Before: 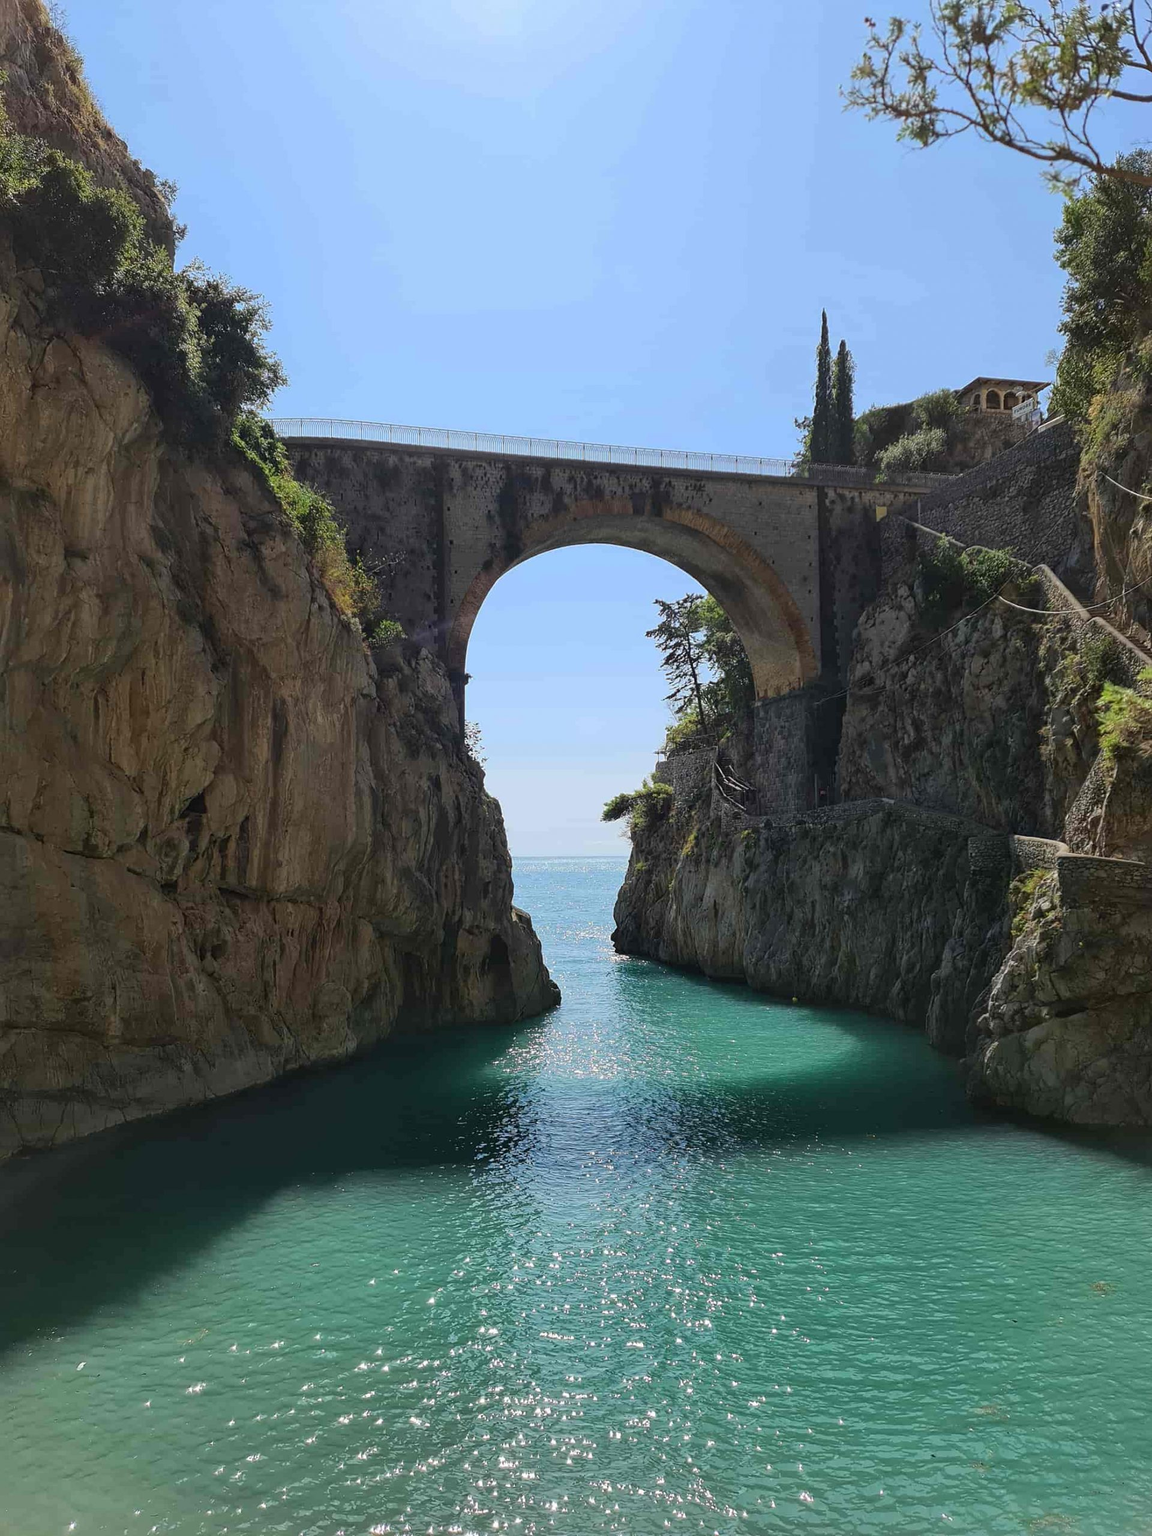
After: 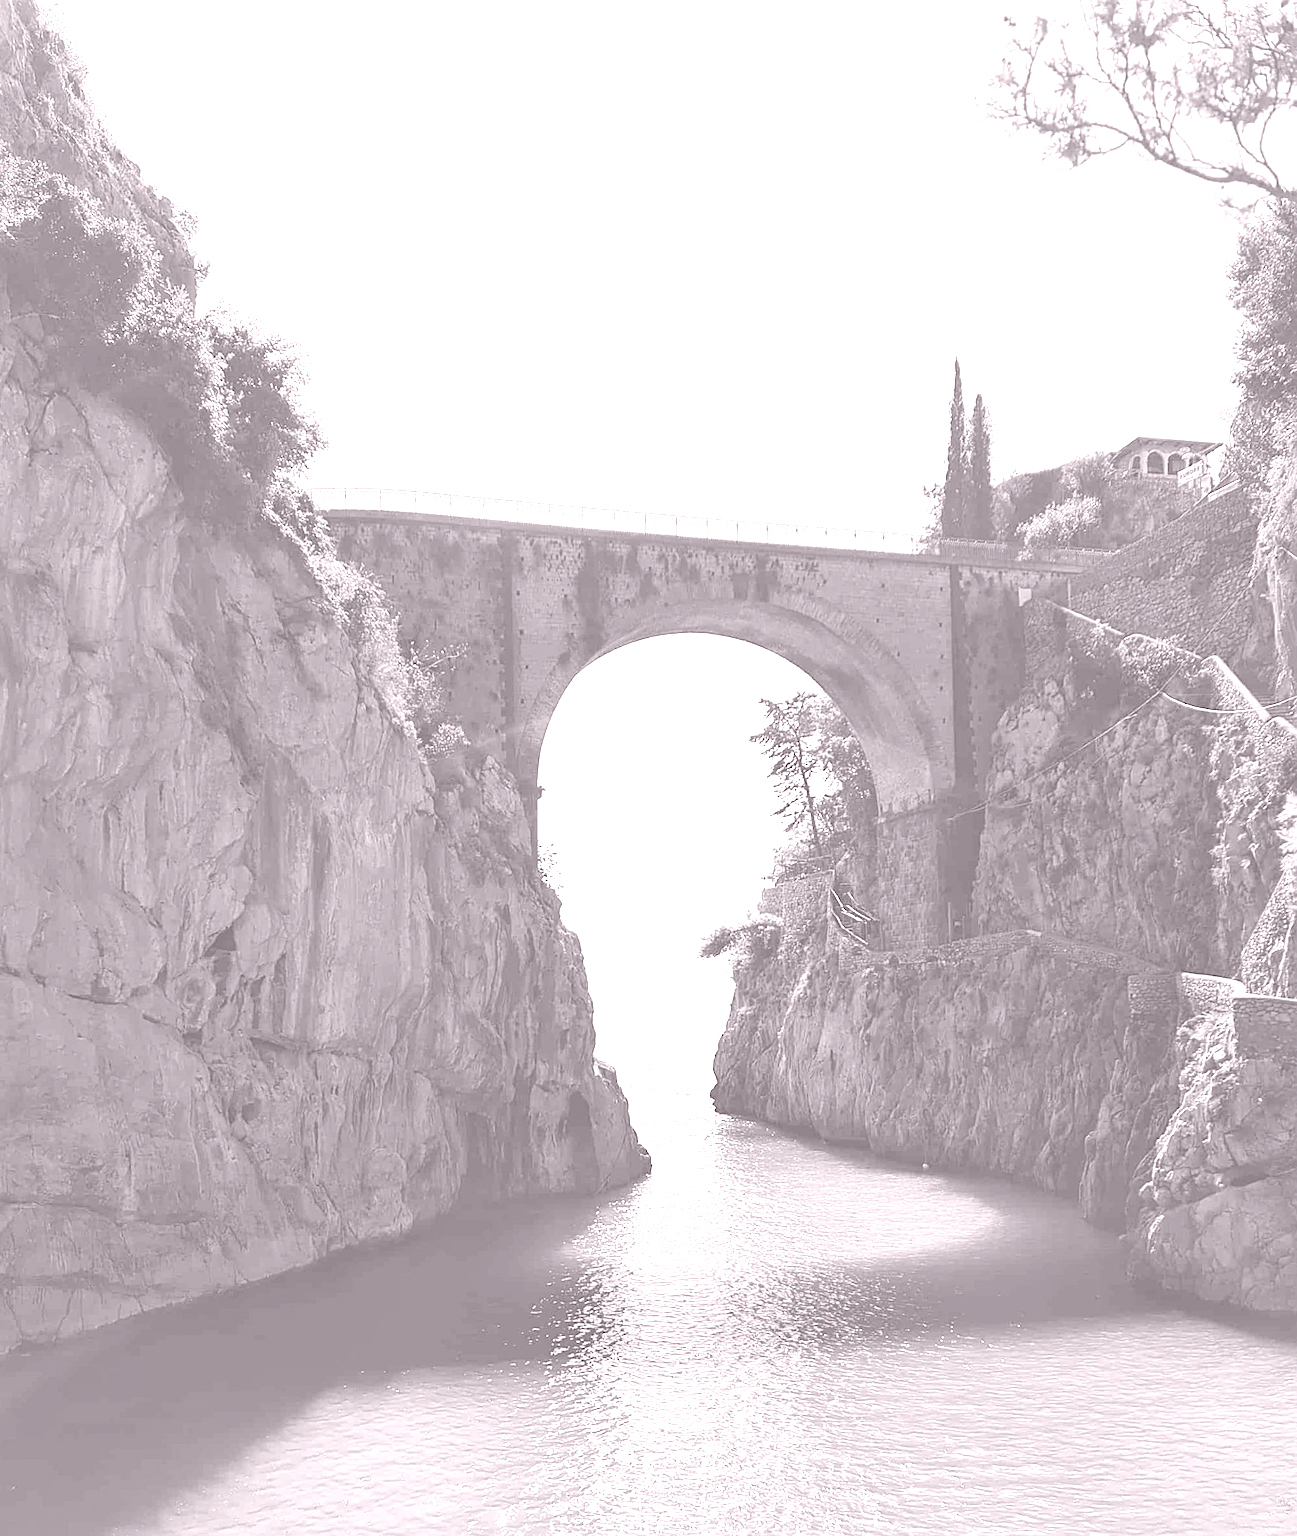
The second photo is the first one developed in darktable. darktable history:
sharpen: on, module defaults
exposure: exposure 0.081 EV, compensate highlight preservation false
crop and rotate: angle 0.2°, left 0.275%, right 3.127%, bottom 14.18%
colorize: hue 25.2°, saturation 83%, source mix 82%, lightness 79%, version 1
